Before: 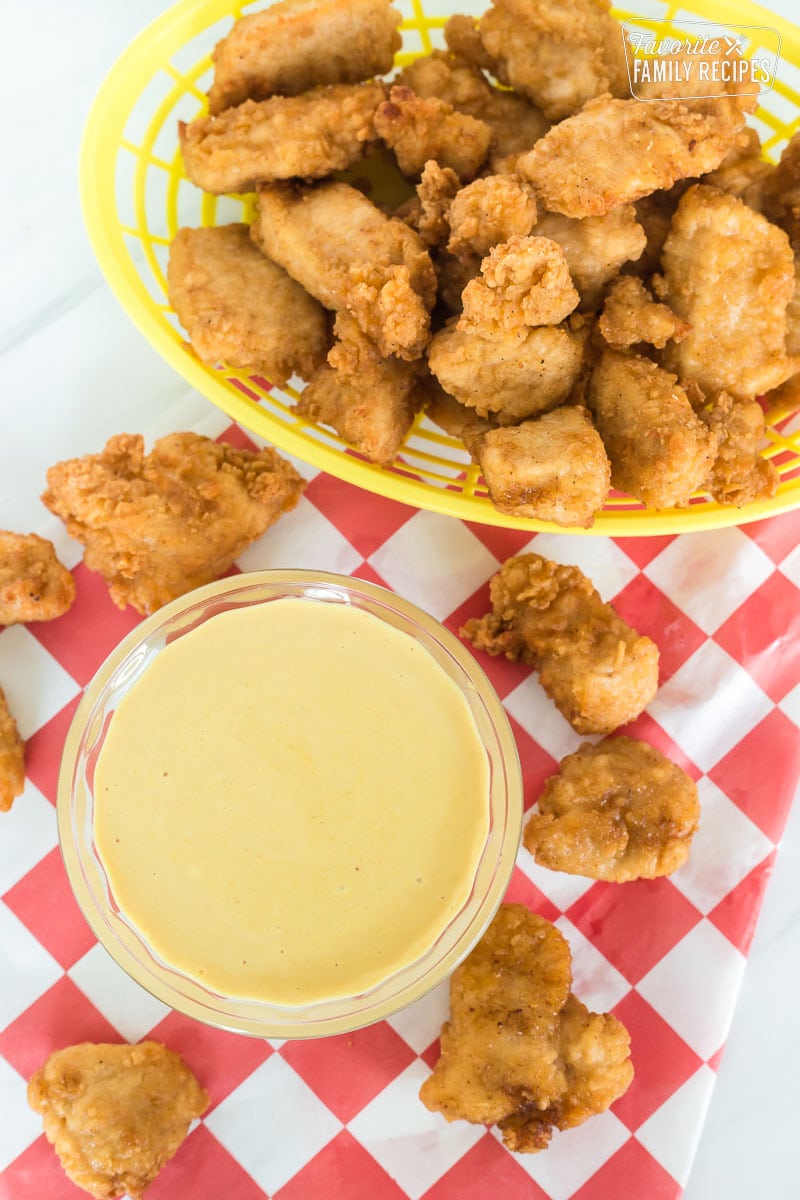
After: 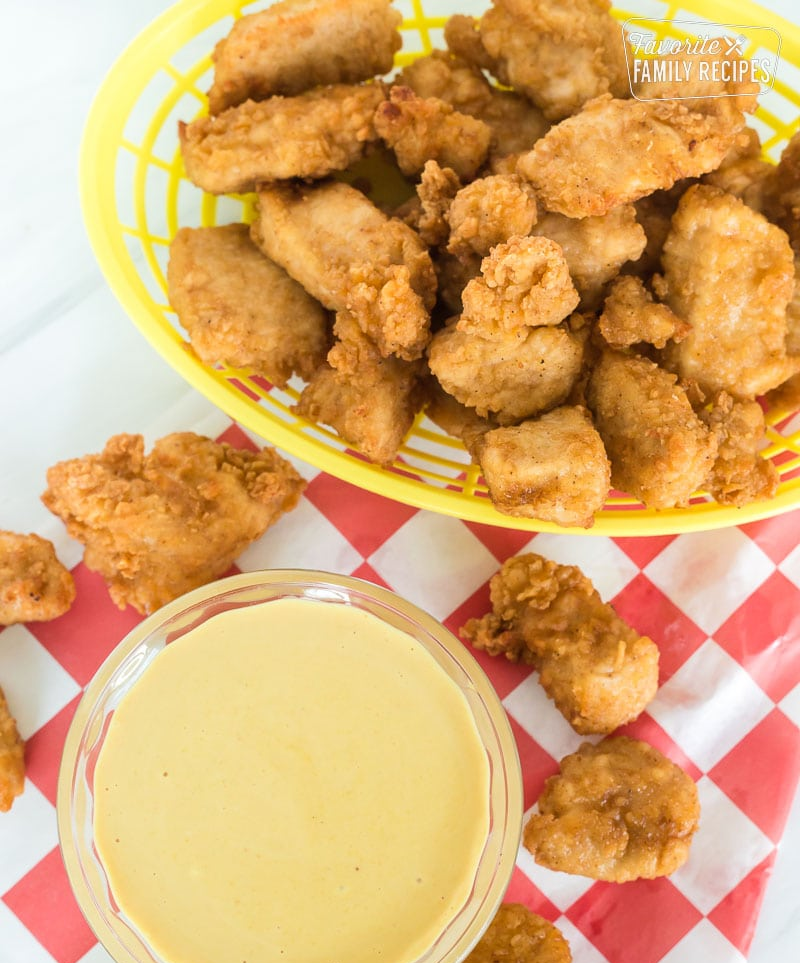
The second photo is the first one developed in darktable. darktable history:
crop: bottom 19.676%
